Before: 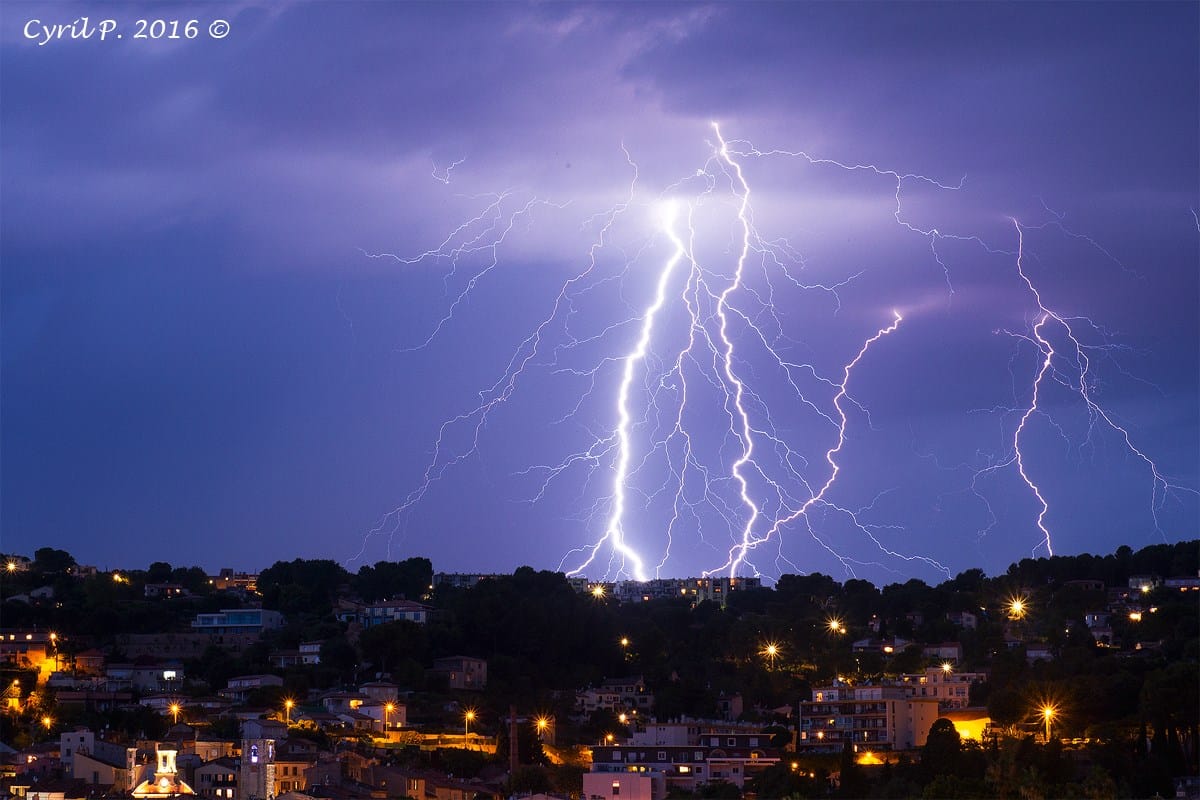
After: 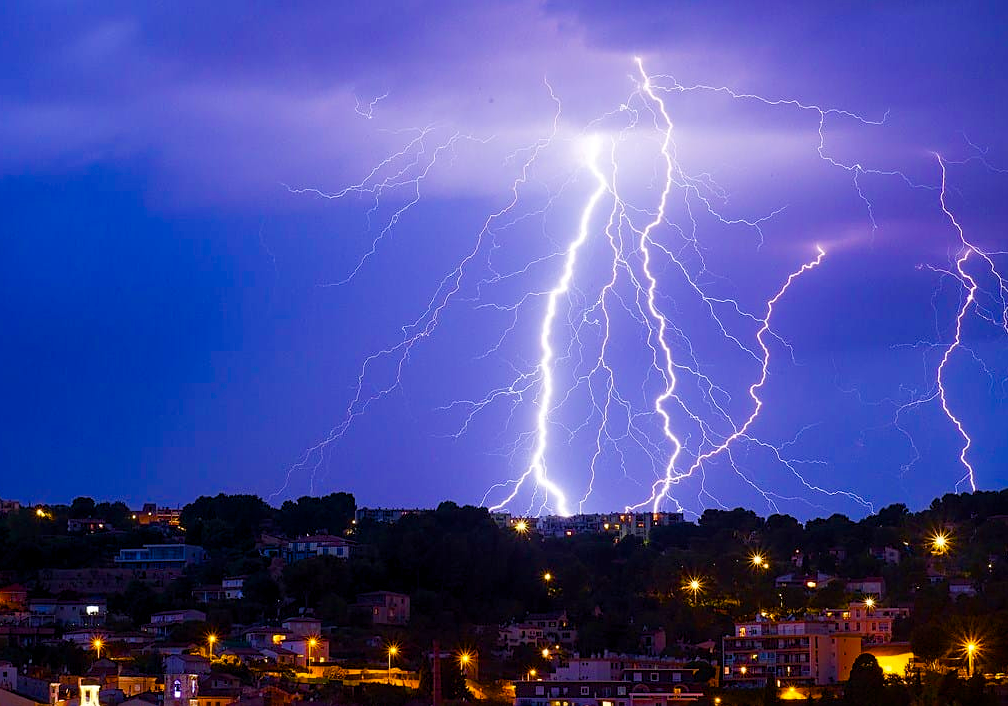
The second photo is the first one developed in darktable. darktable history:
crop: left 6.446%, top 8.188%, right 9.538%, bottom 3.548%
color balance rgb: perceptual saturation grading › global saturation 20%, perceptual saturation grading › highlights -25%, perceptual saturation grading › shadows 50.52%, global vibrance 40.24%
exposure: black level correction 0.001, compensate highlight preservation false
sharpen: amount 0.2
